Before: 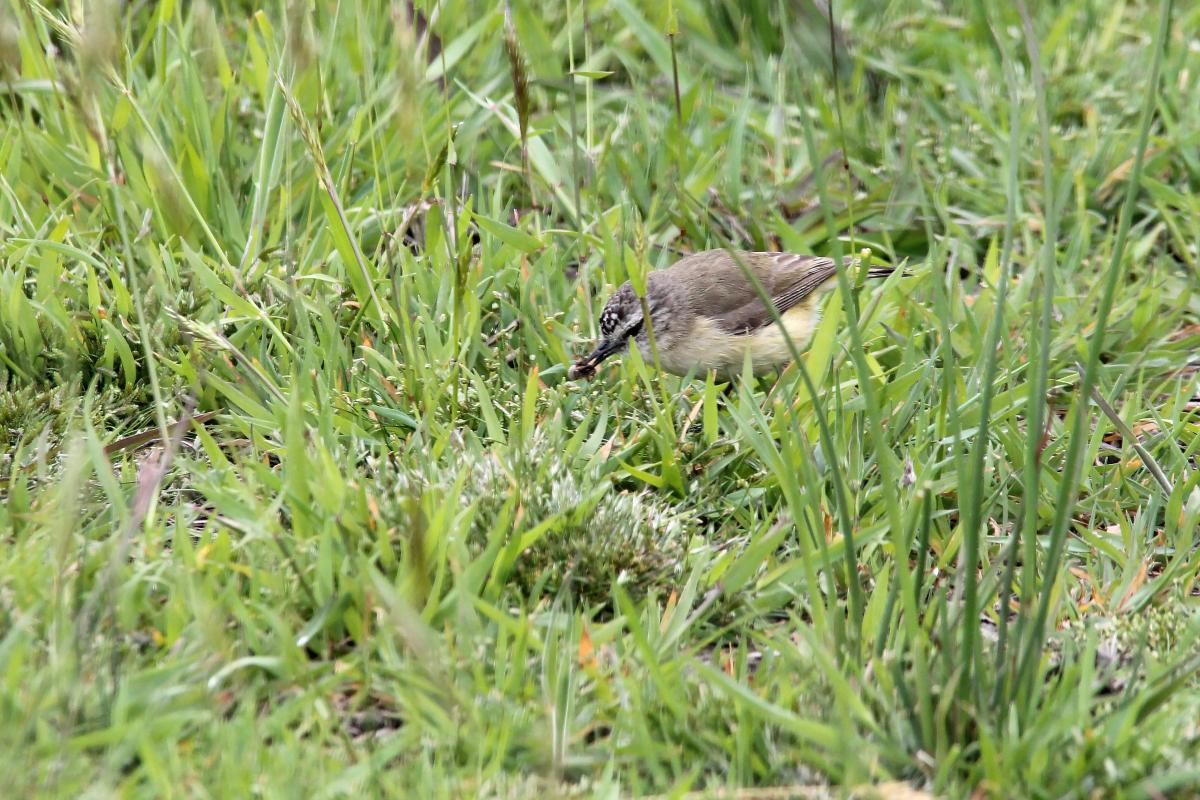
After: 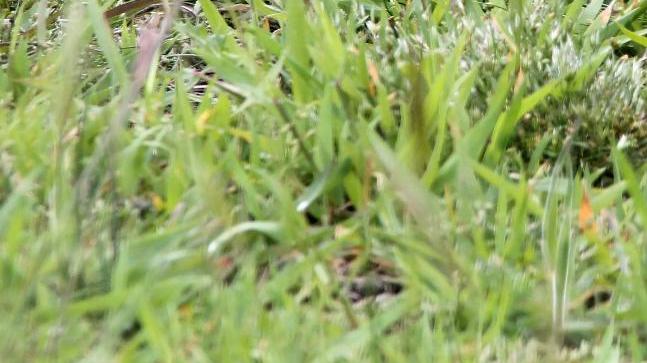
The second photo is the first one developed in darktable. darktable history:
crop and rotate: top 54.376%, right 46.029%, bottom 0.135%
